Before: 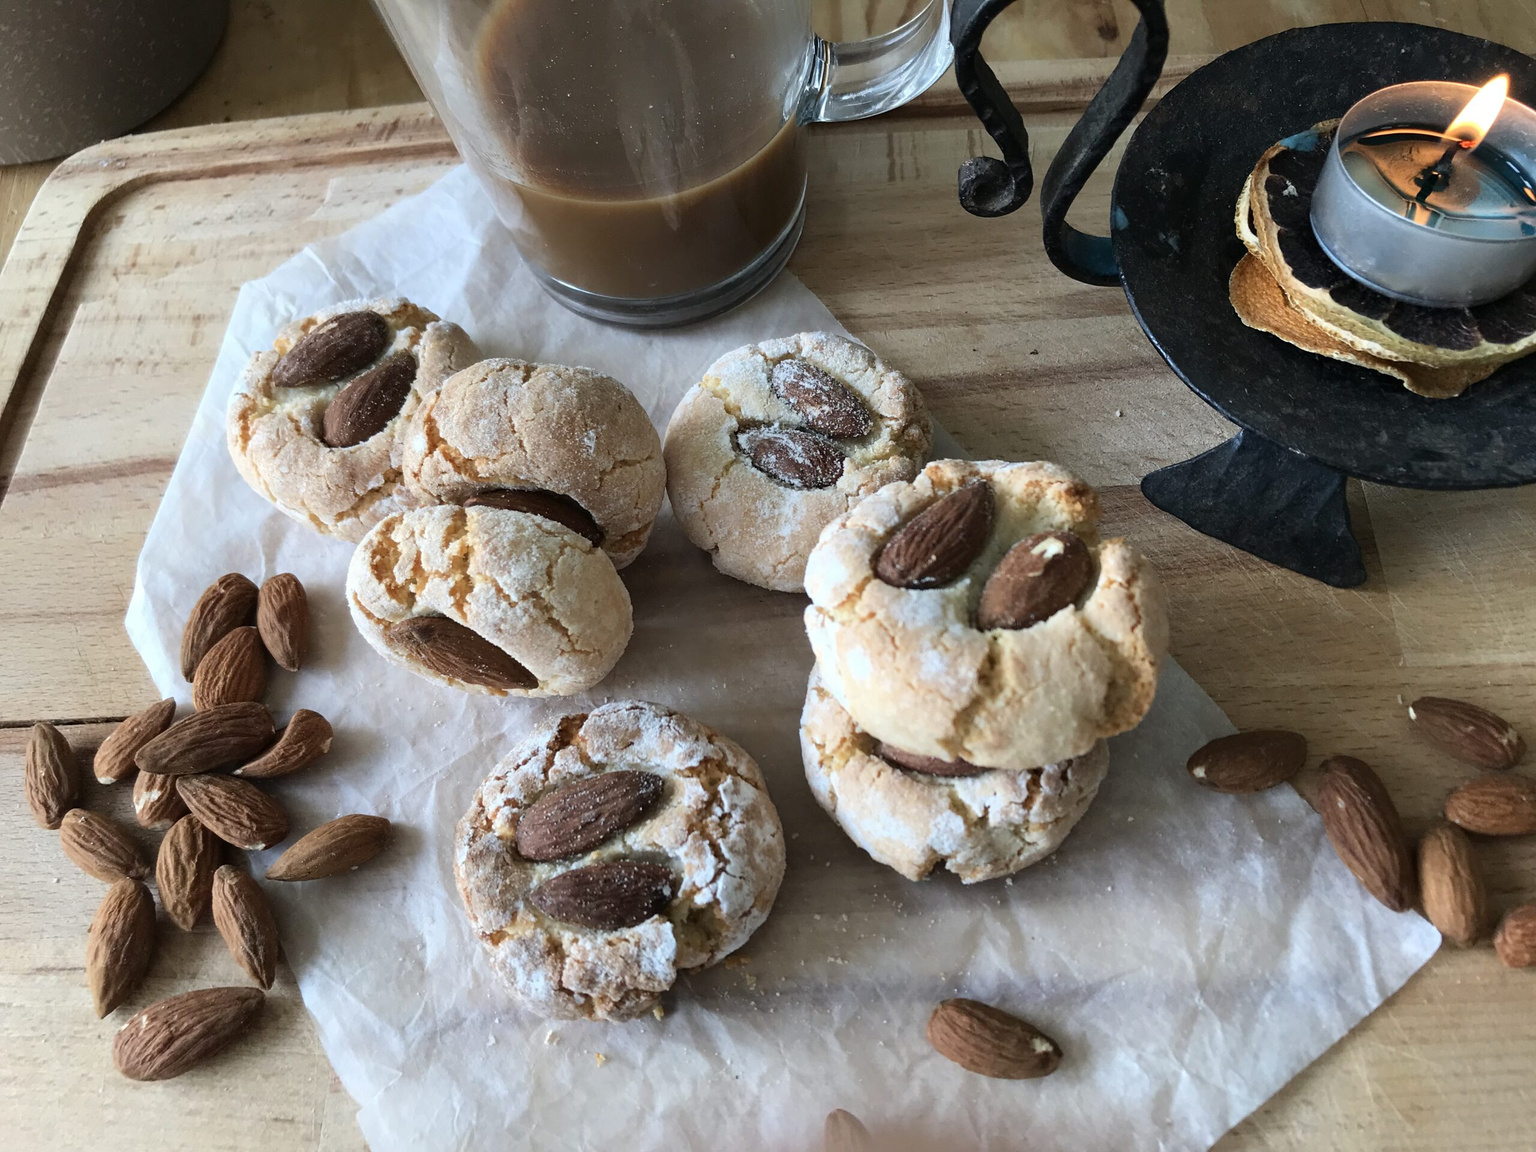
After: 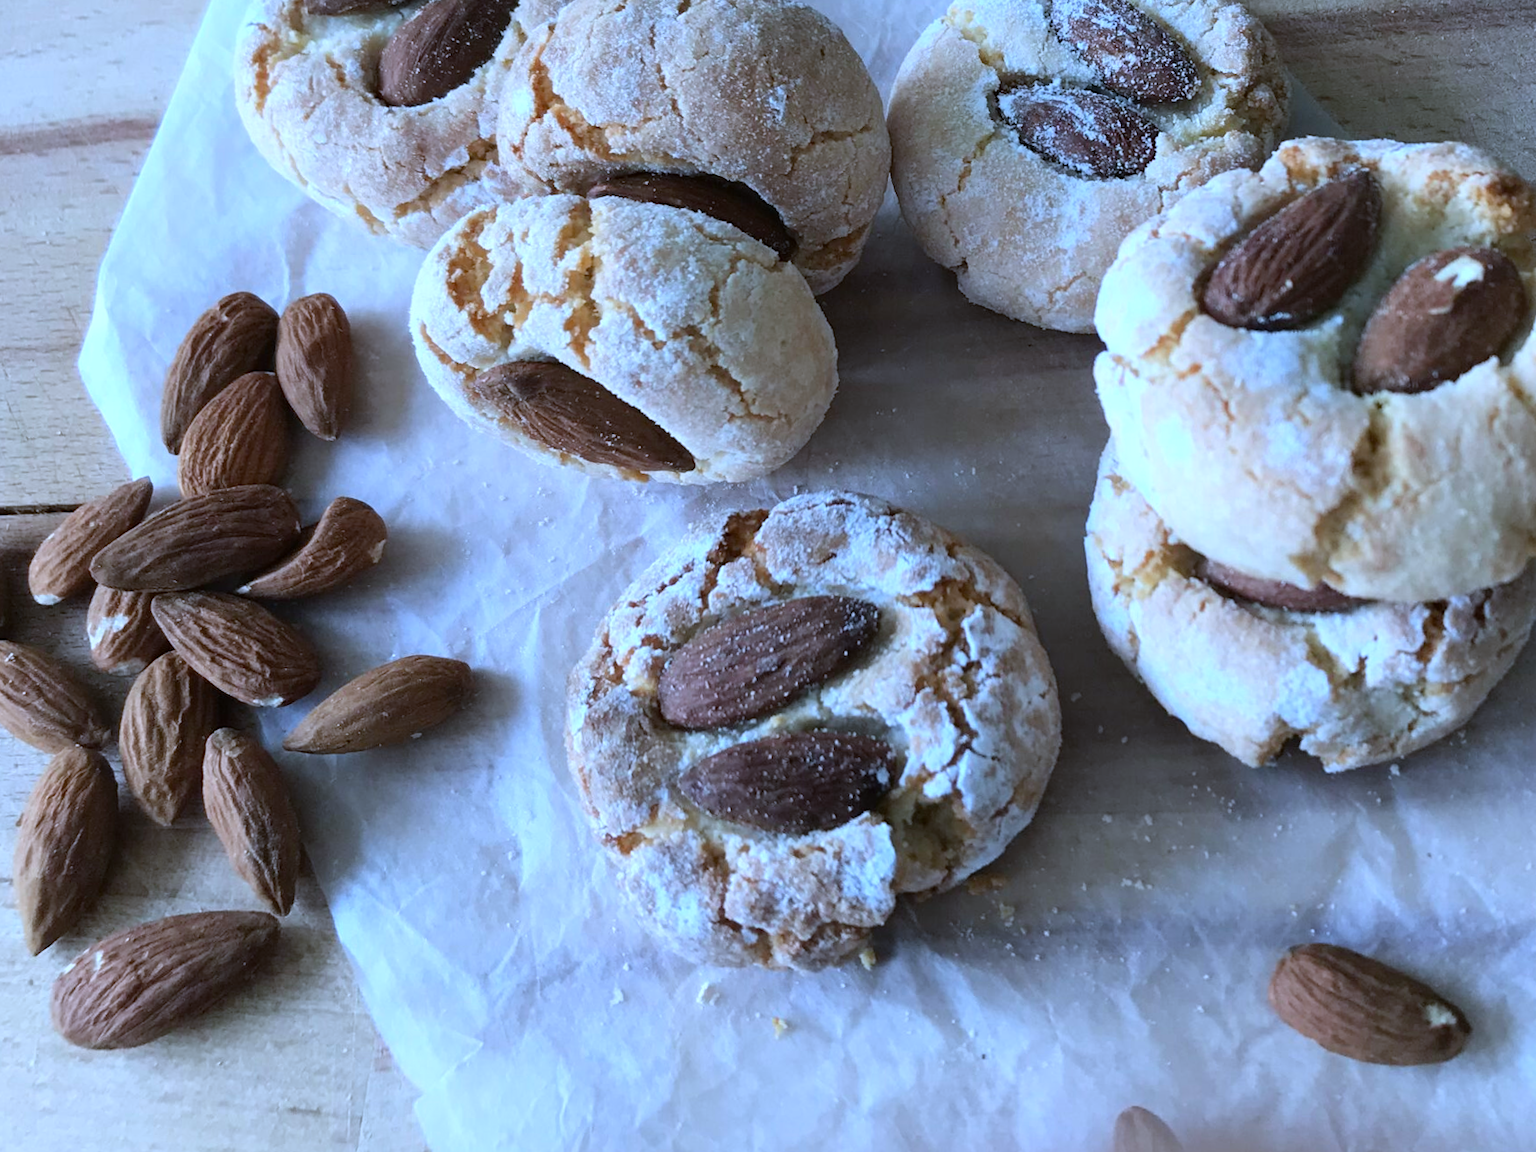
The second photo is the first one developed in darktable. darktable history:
white balance: red 0.871, blue 1.249
crop and rotate: angle -0.82°, left 3.85%, top 31.828%, right 27.992%
